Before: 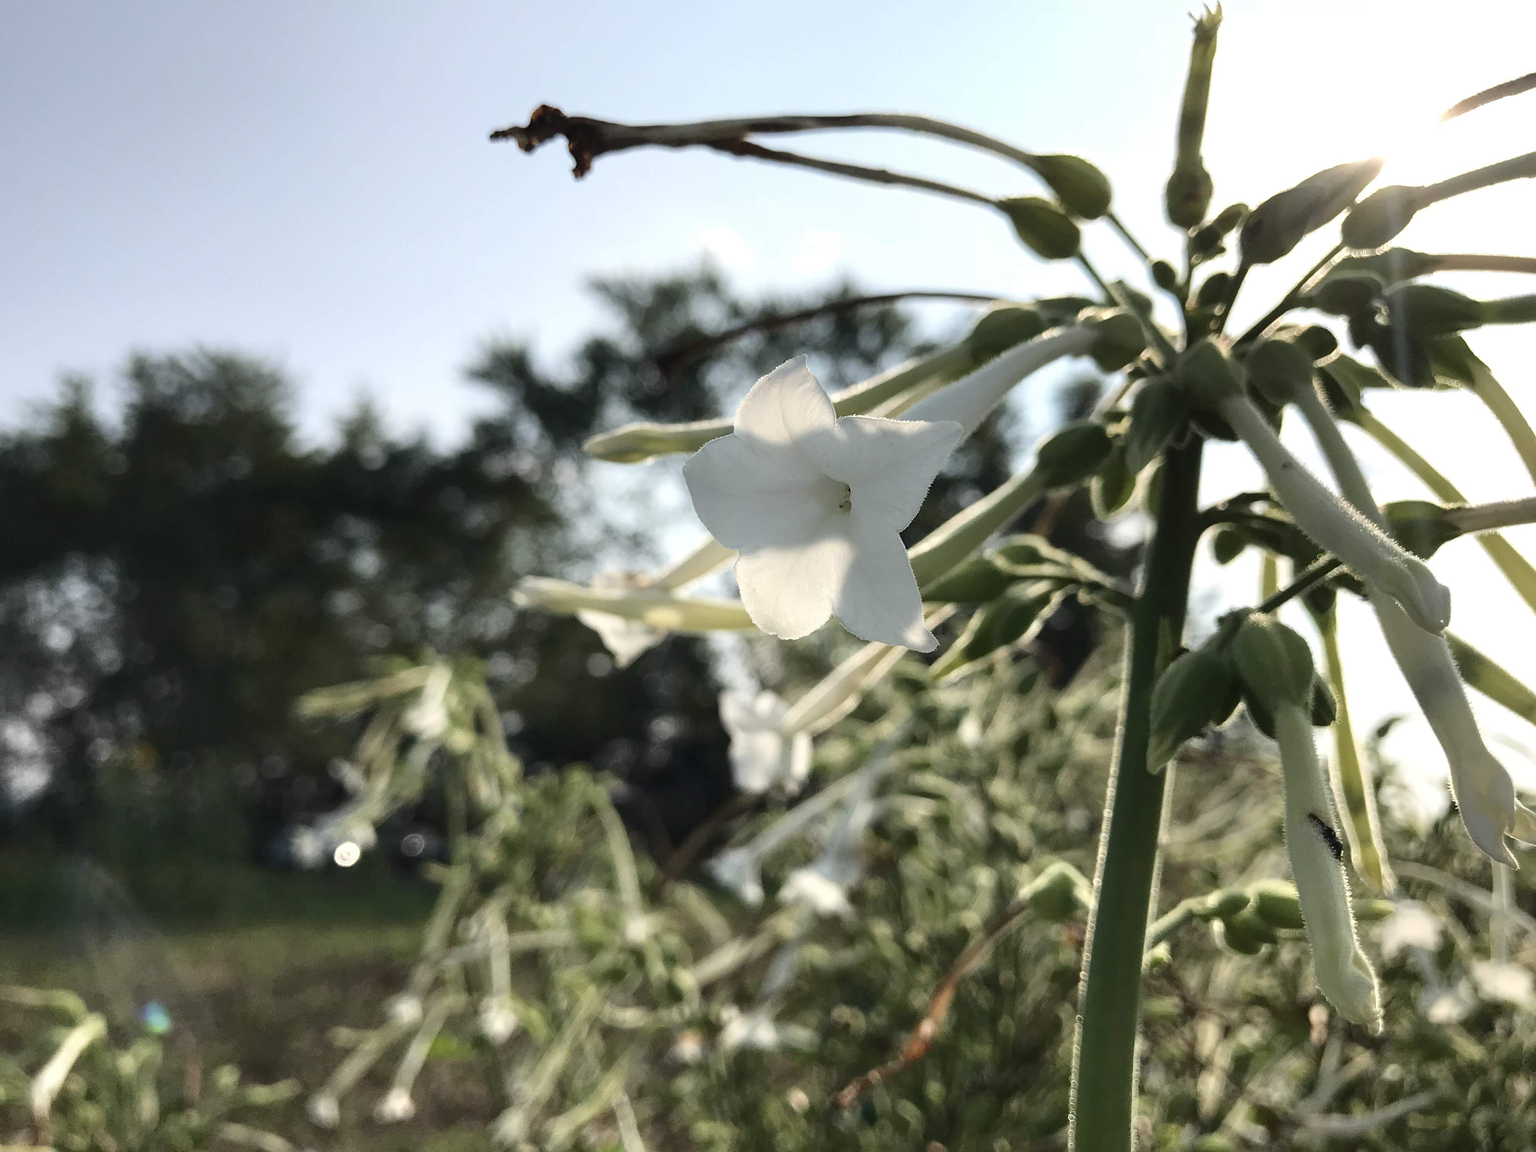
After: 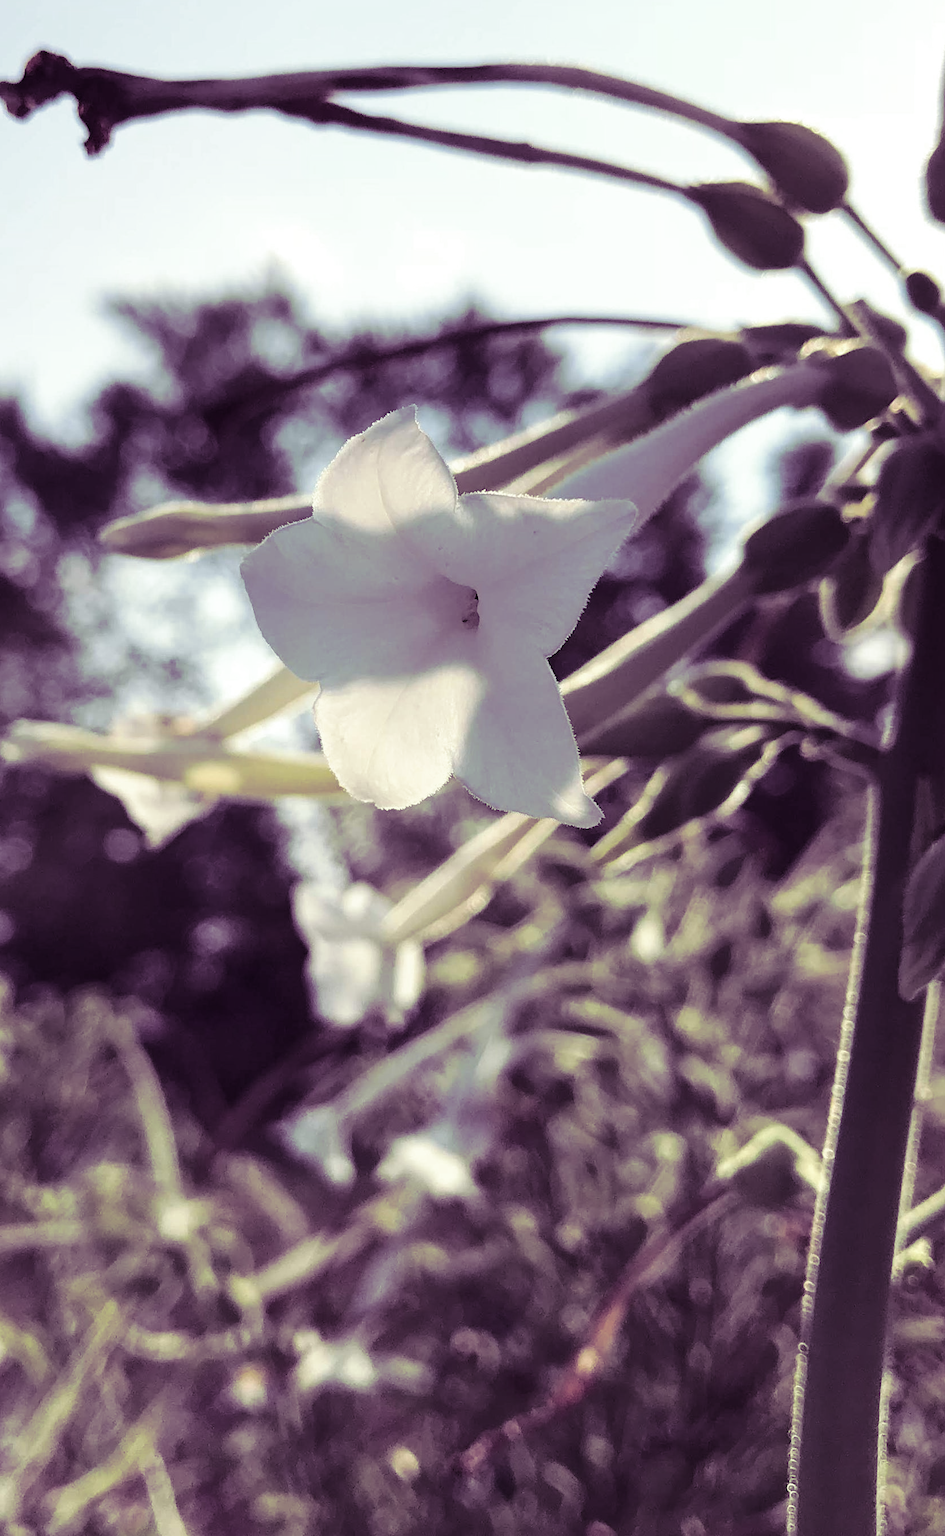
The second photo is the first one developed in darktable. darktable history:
crop: left 33.452%, top 6.025%, right 23.155%
split-toning: shadows › hue 277.2°, shadows › saturation 0.74
